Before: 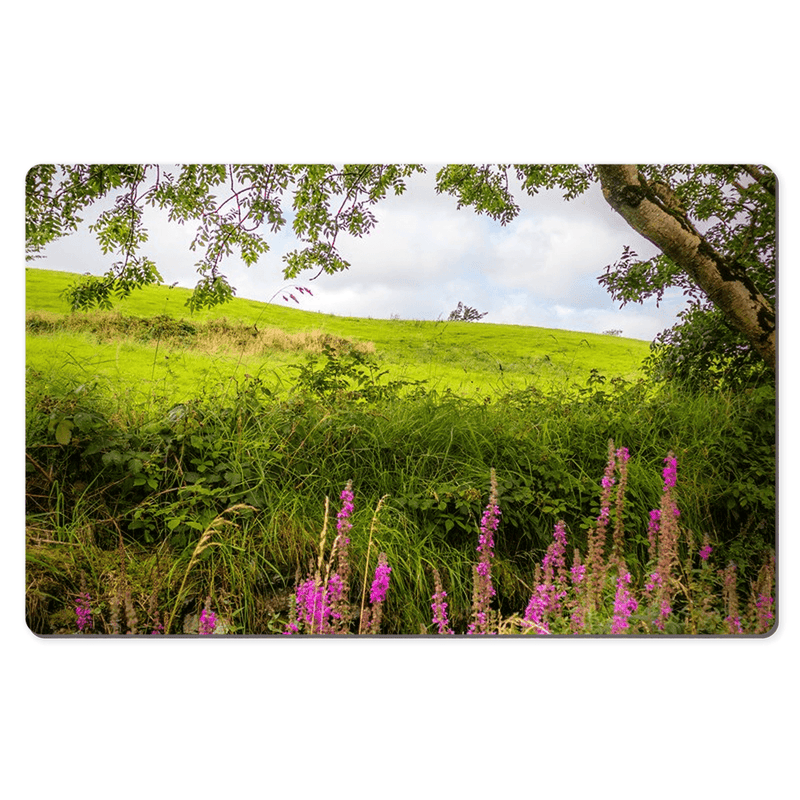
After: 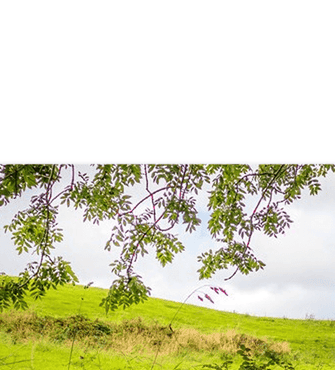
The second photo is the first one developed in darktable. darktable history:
white balance: red 1, blue 1
crop and rotate: left 10.817%, top 0.062%, right 47.194%, bottom 53.626%
